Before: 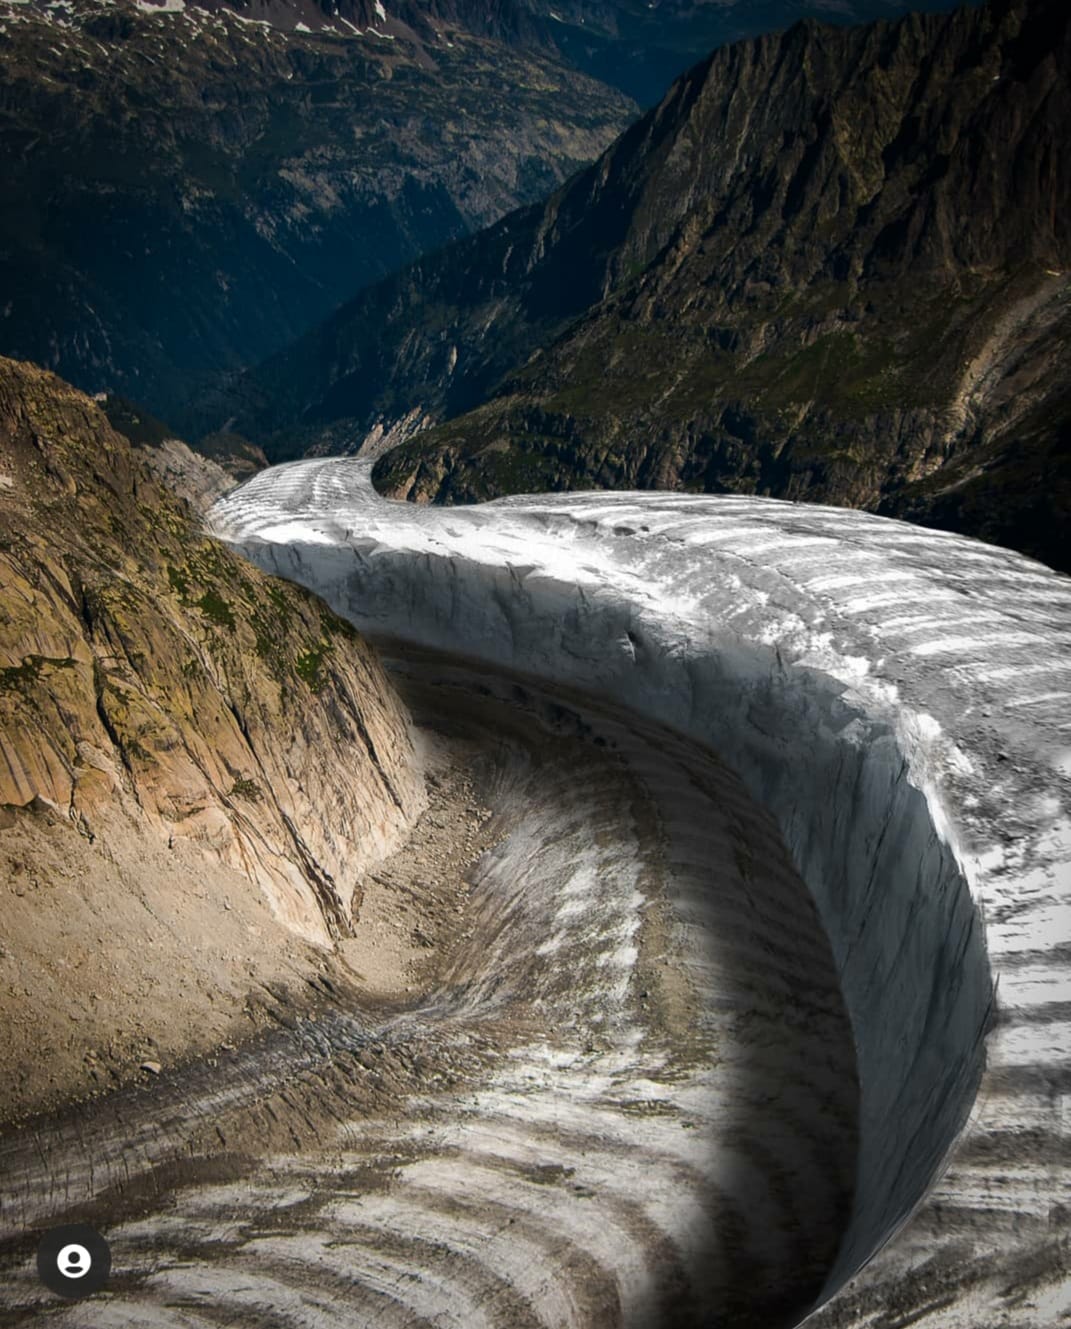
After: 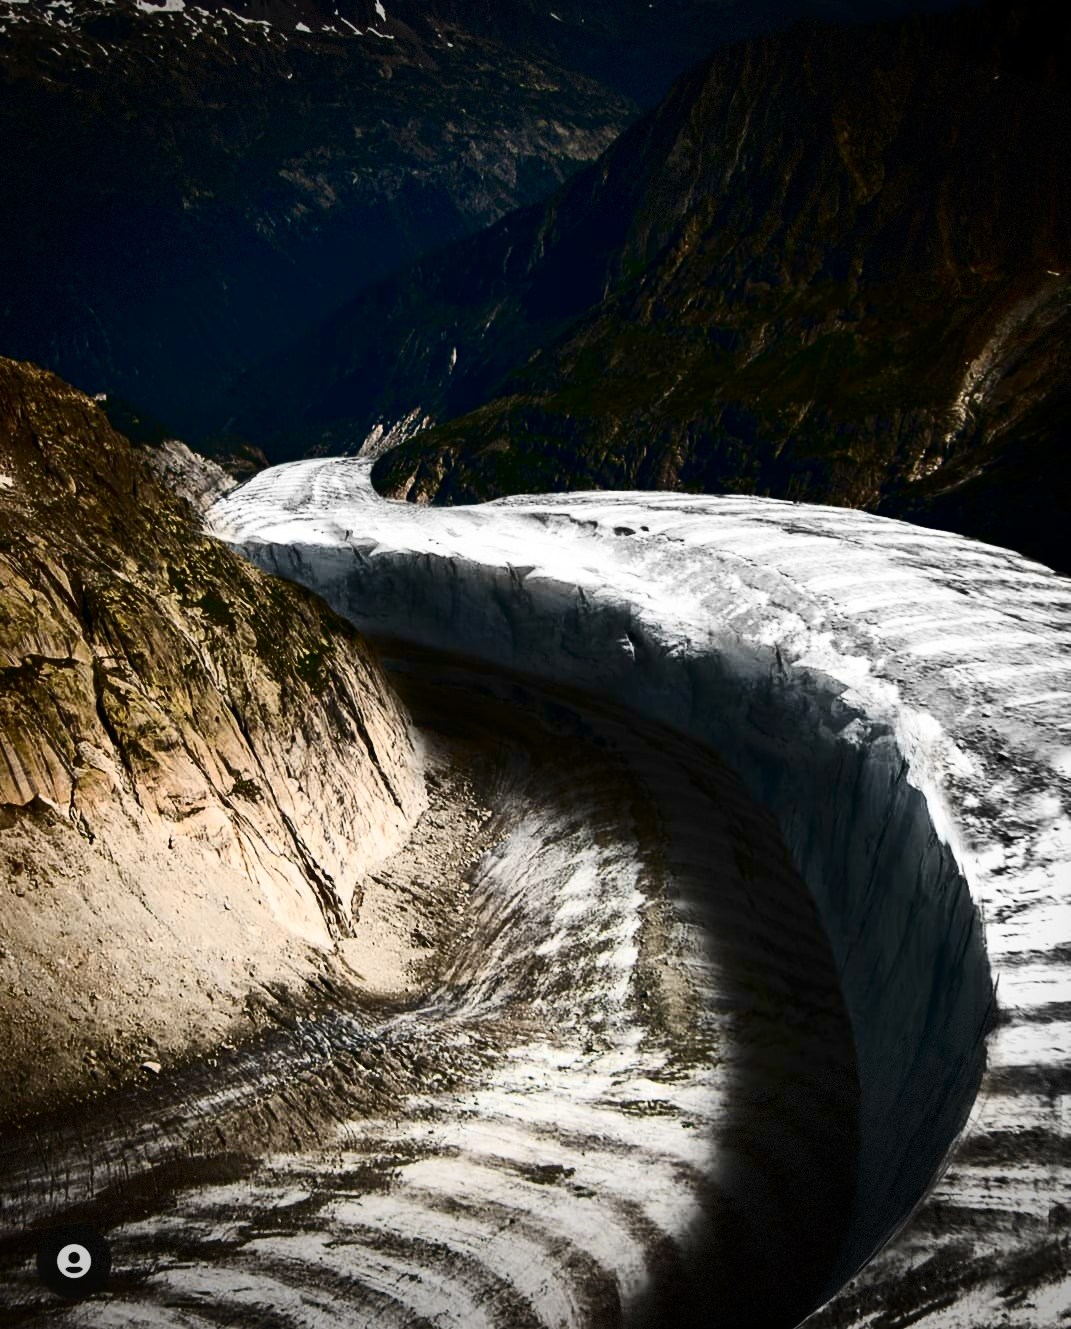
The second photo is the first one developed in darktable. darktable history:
vignetting: fall-off start 100%, brightness -0.406, saturation -0.3, width/height ratio 1.324, dithering 8-bit output, unbound false
color balance rgb: perceptual saturation grading › global saturation 20%, perceptual saturation grading › highlights -25%, perceptual saturation grading › shadows 25%
contrast brightness saturation: contrast 0.5, saturation -0.1
